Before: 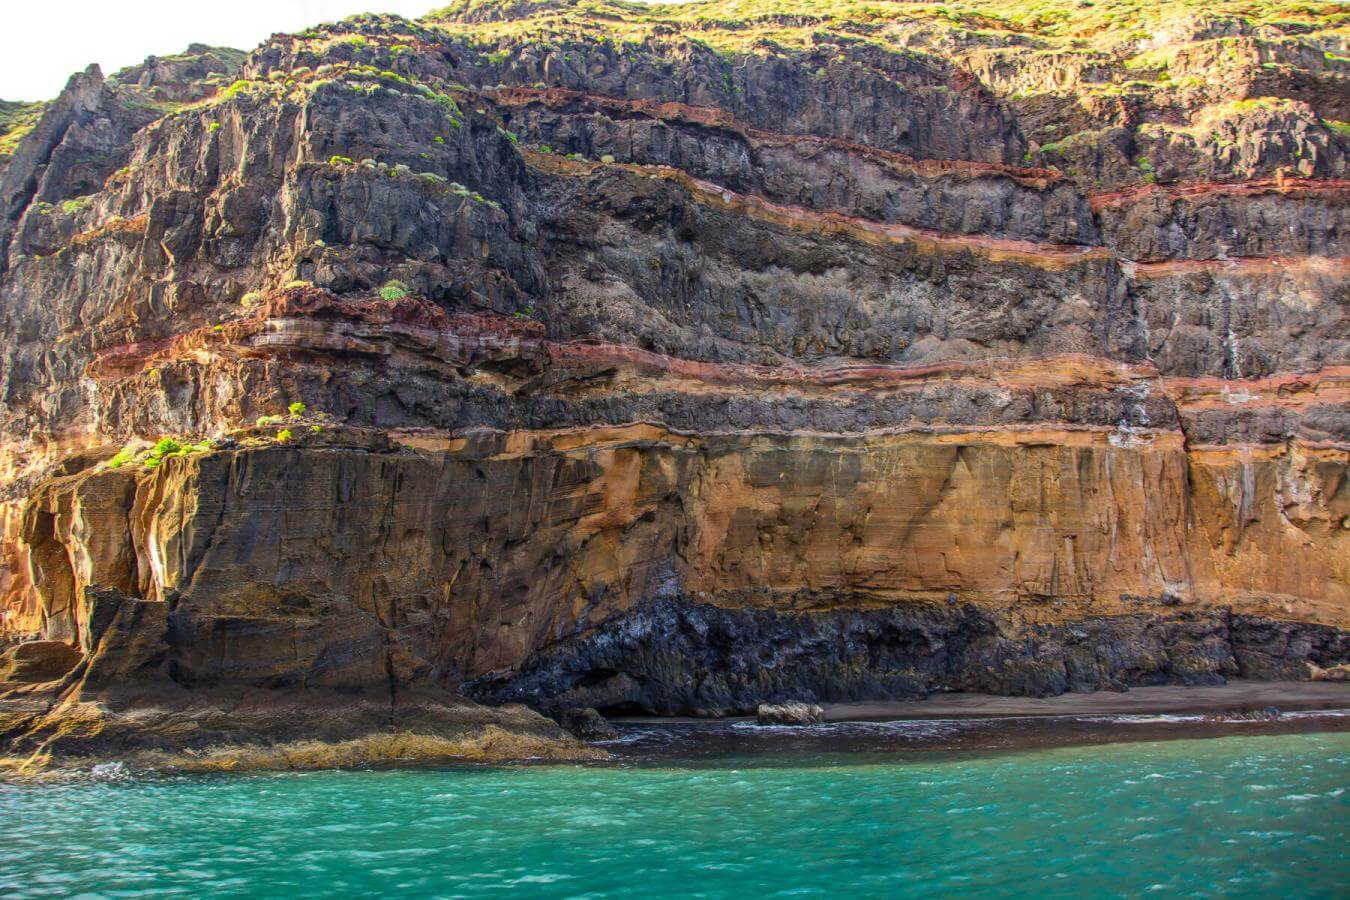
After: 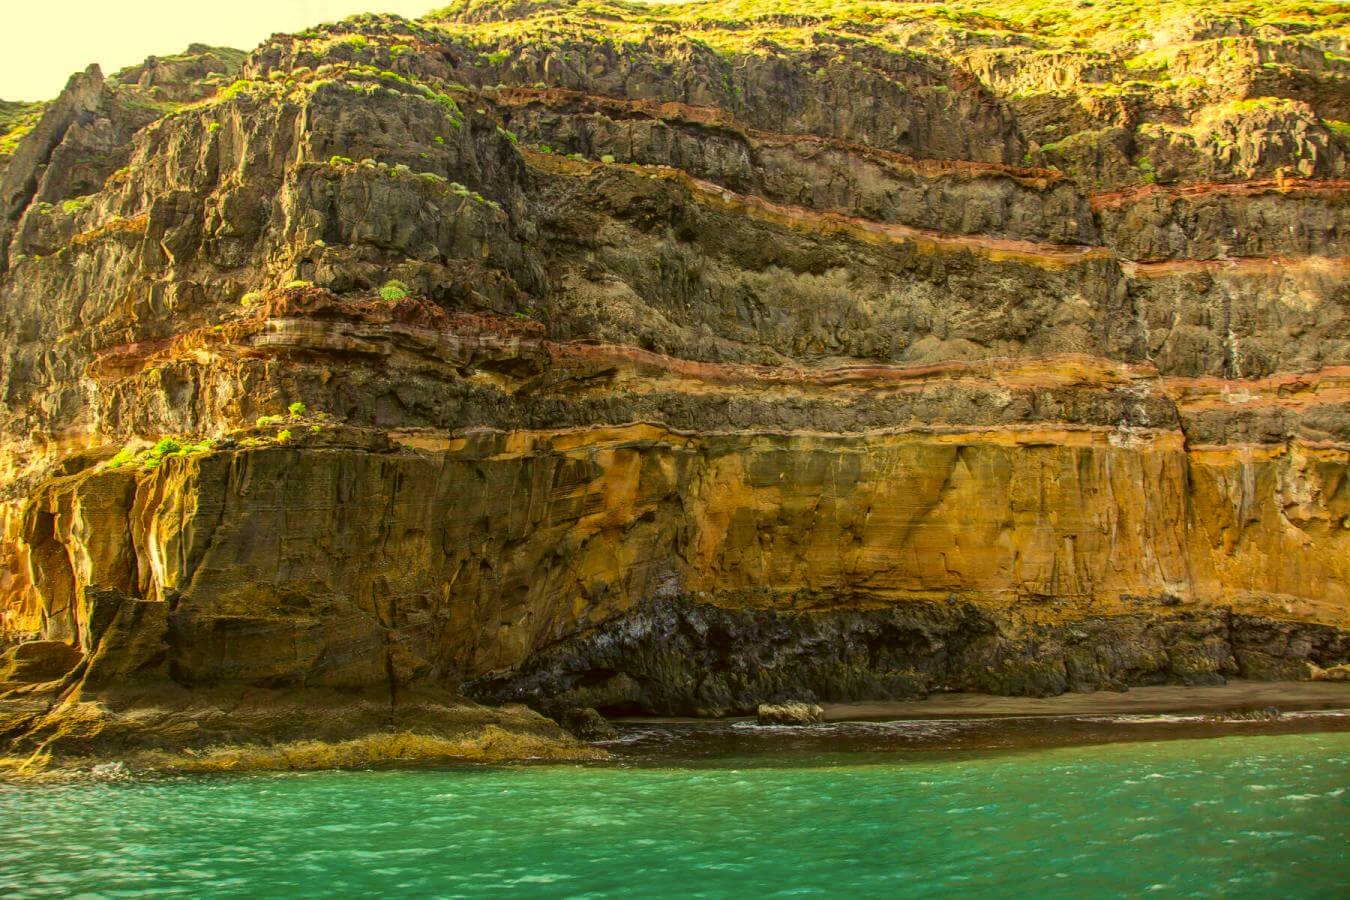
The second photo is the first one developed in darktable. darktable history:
color correction: highlights a* 0.117, highlights b* 29.37, shadows a* -0.287, shadows b* 21.39
velvia: on, module defaults
